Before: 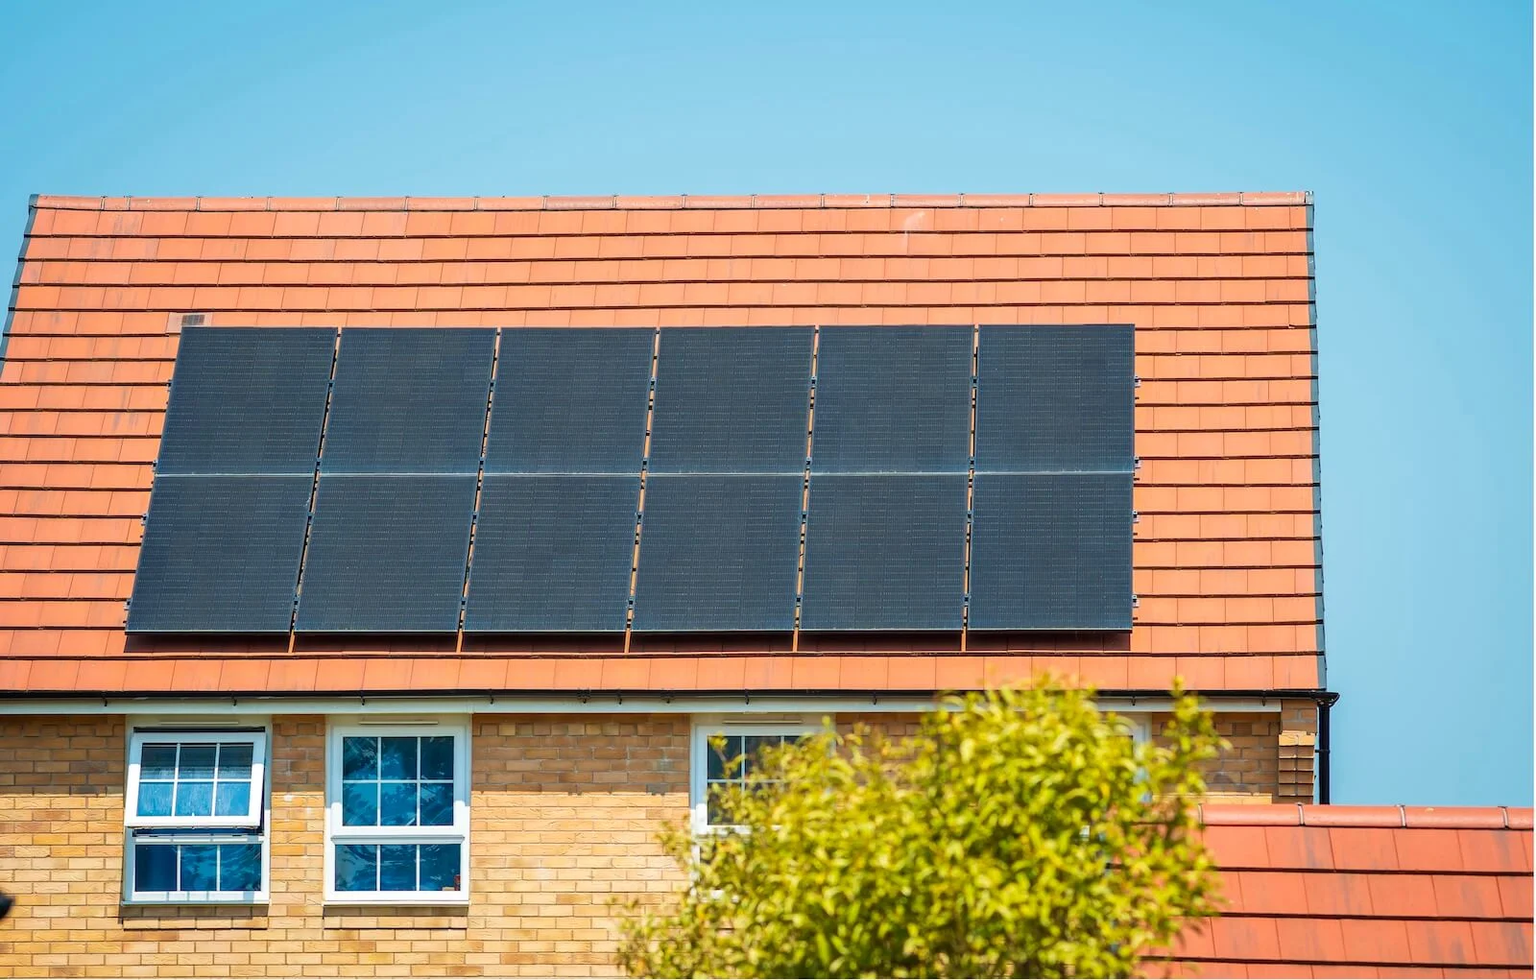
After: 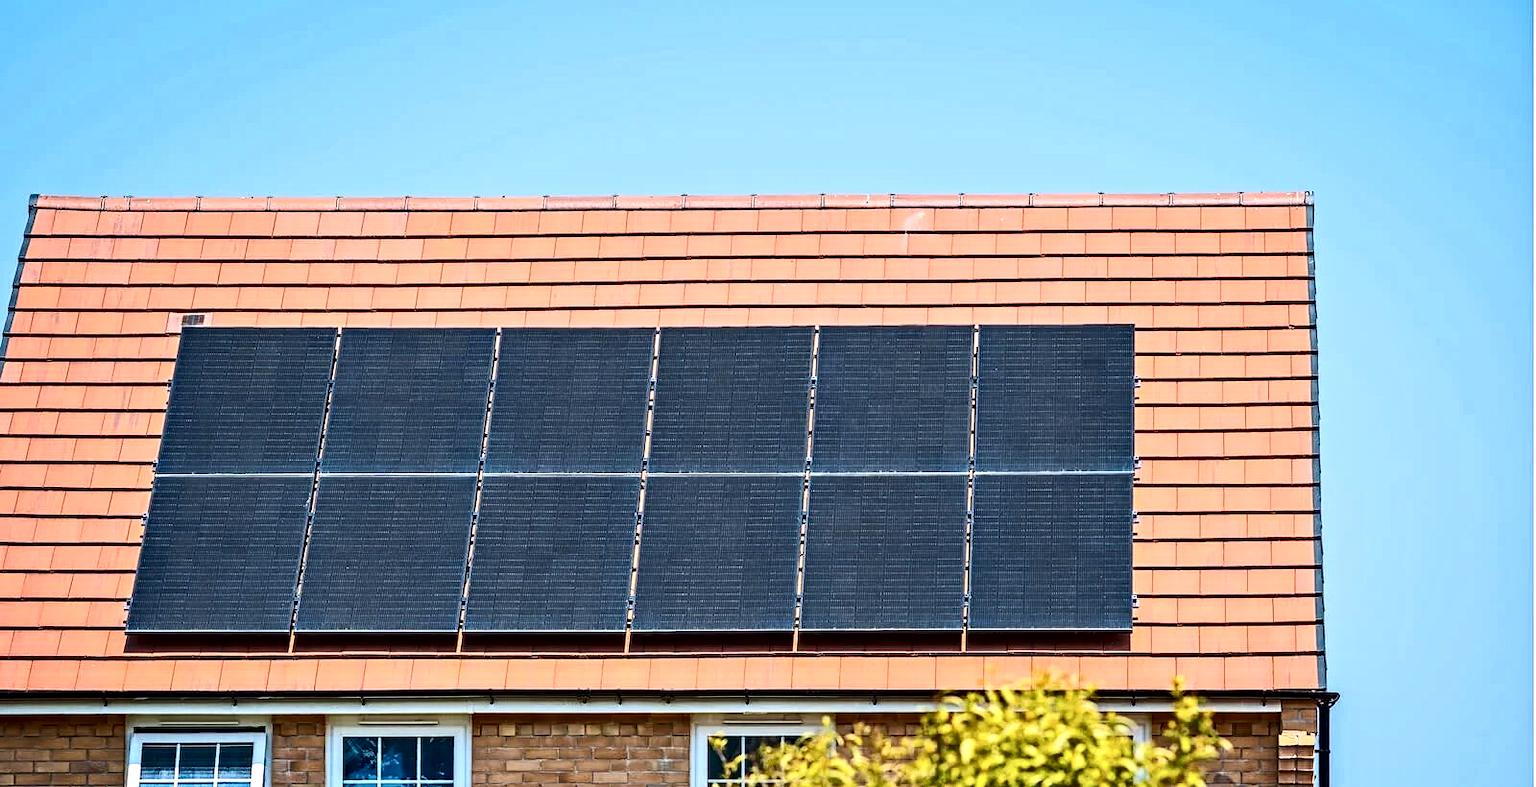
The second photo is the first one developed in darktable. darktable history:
contrast brightness saturation: contrast 0.22
crop: bottom 19.644%
white balance: red 1.004, blue 1.096
contrast equalizer: octaves 7, y [[0.5, 0.542, 0.583, 0.625, 0.667, 0.708], [0.5 ×6], [0.5 ×6], [0 ×6], [0 ×6]]
